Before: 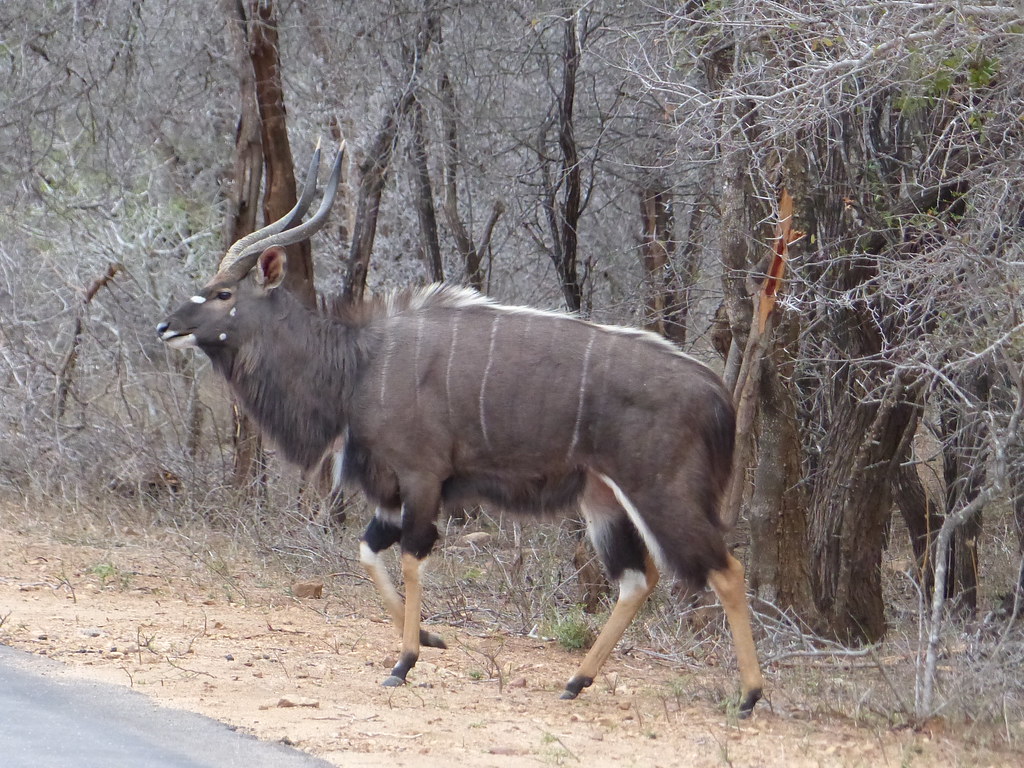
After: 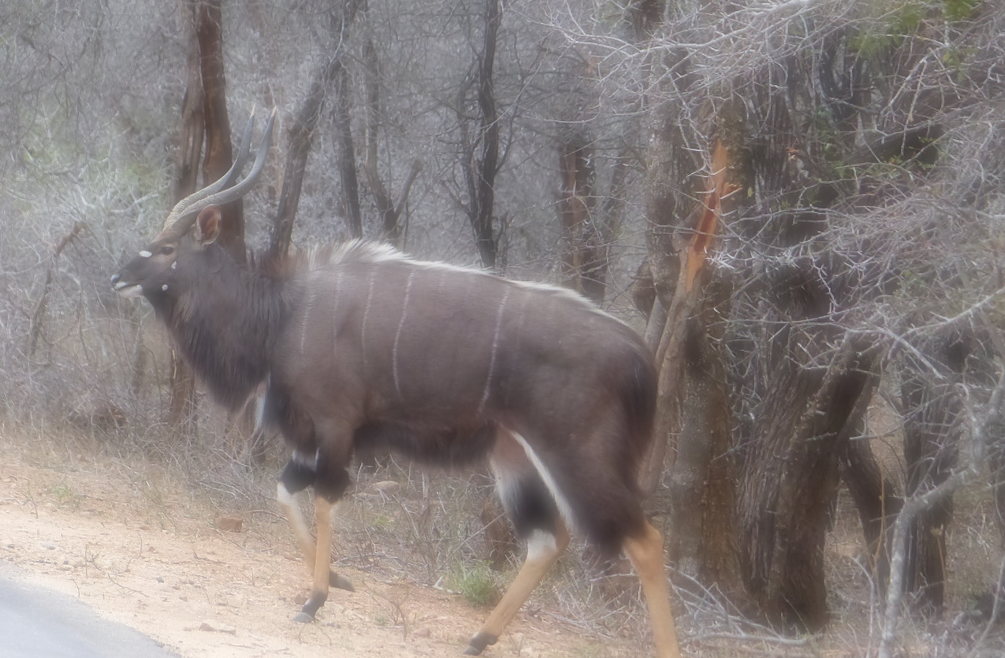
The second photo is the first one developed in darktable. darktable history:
soften: on, module defaults
rotate and perspective: rotation 1.69°, lens shift (vertical) -0.023, lens shift (horizontal) -0.291, crop left 0.025, crop right 0.988, crop top 0.092, crop bottom 0.842
